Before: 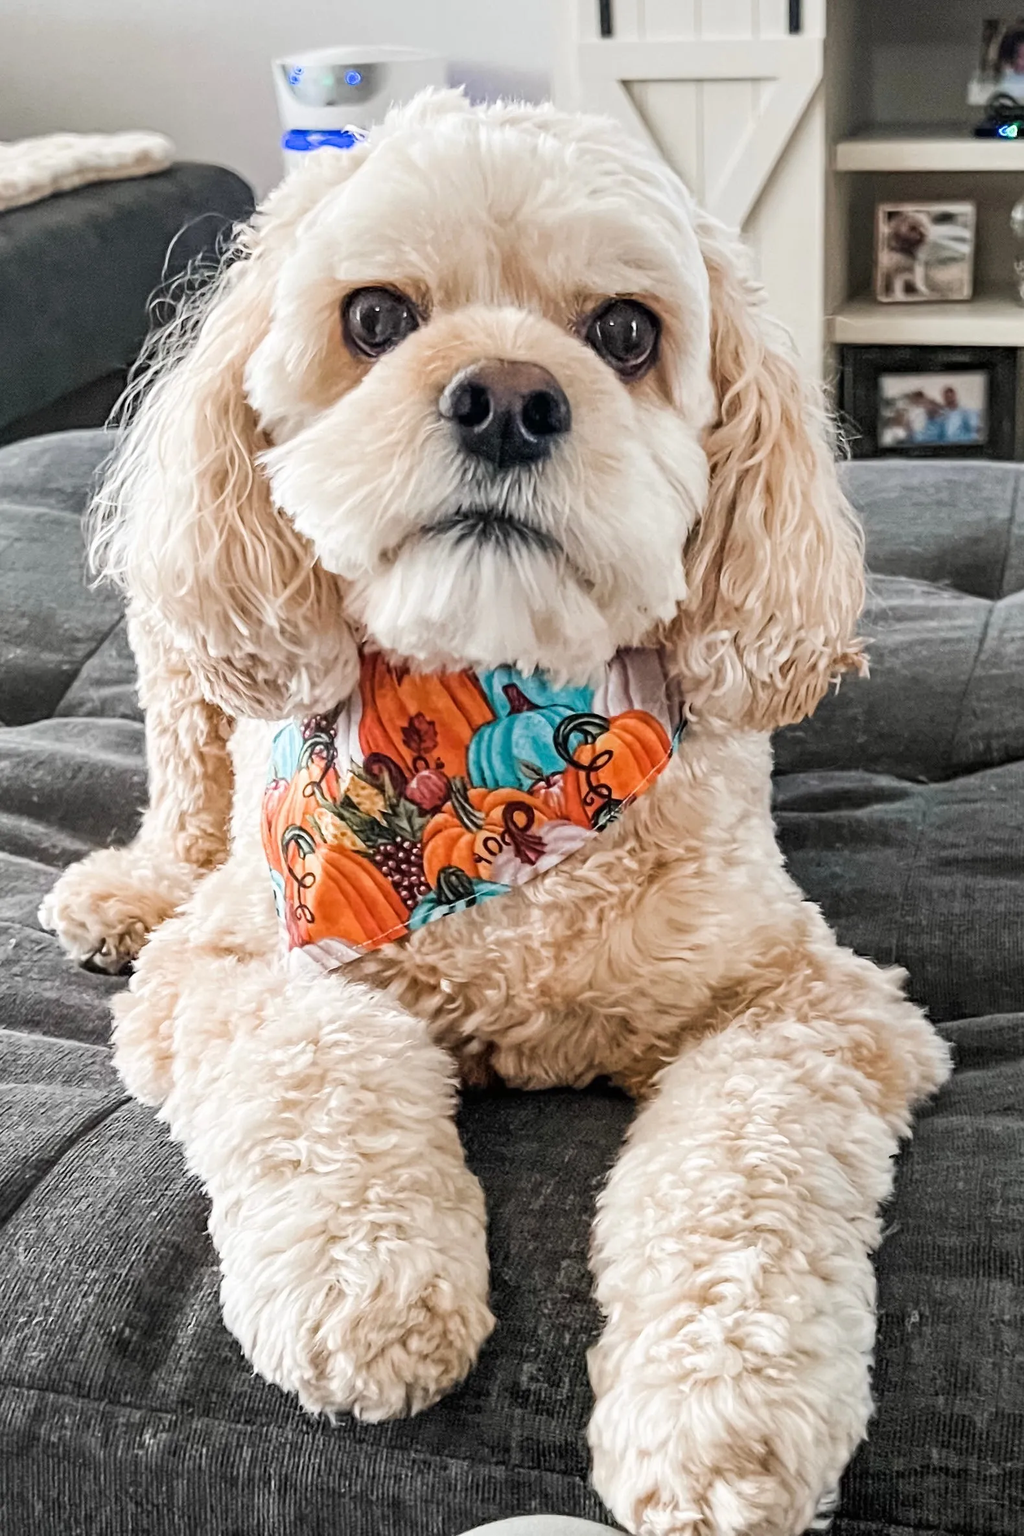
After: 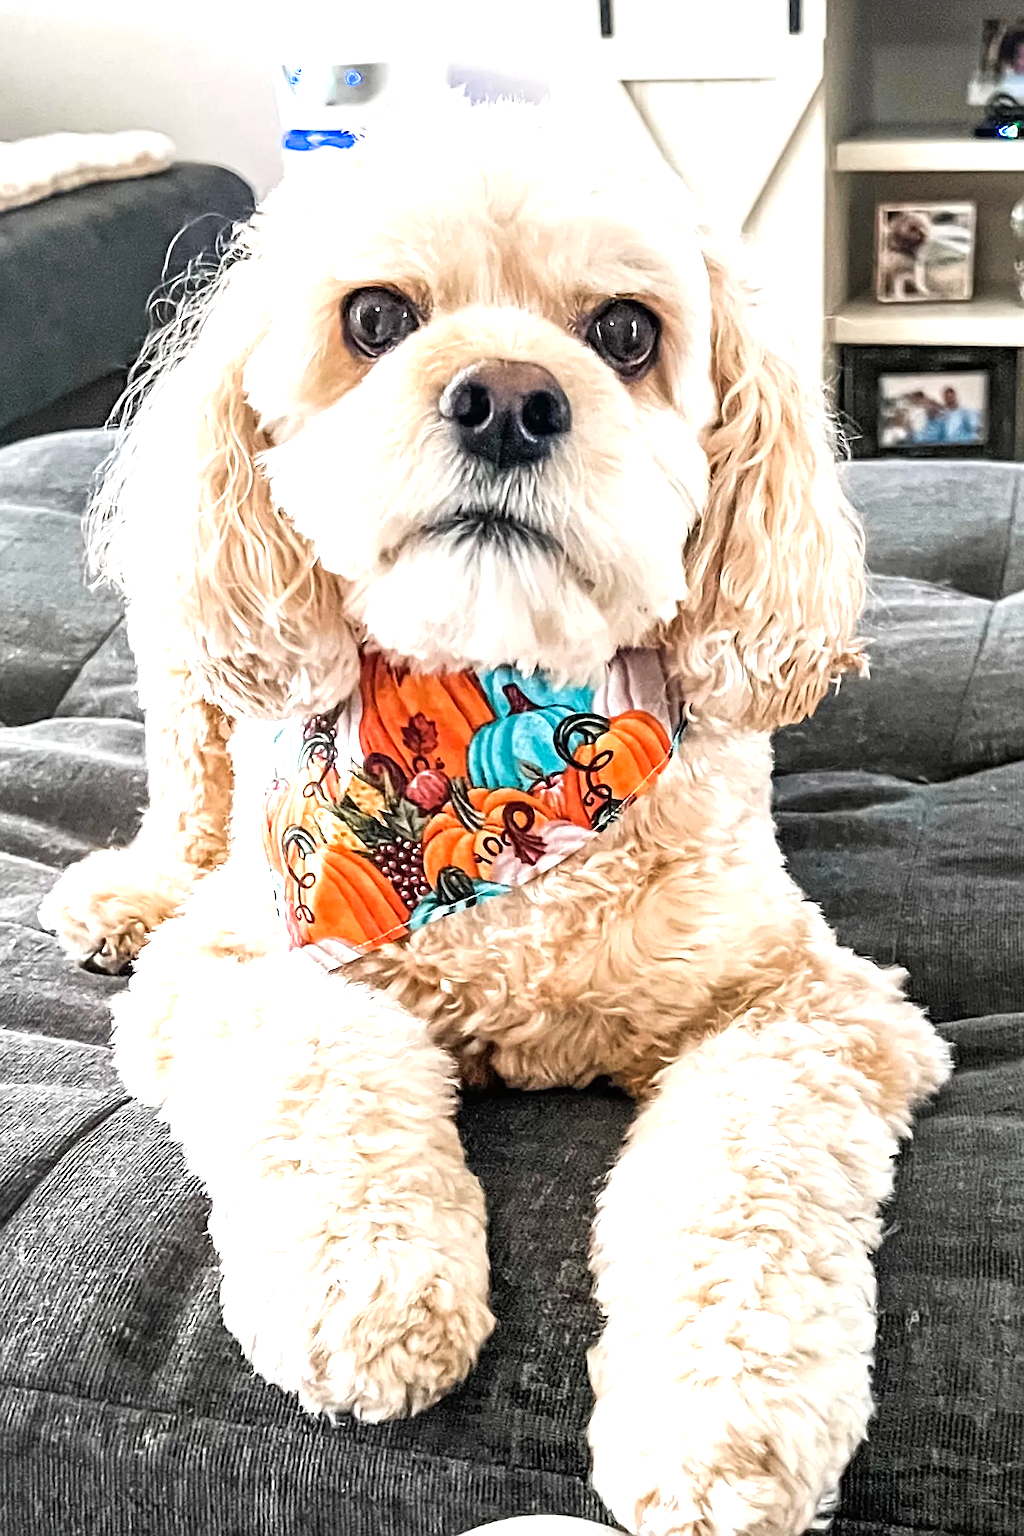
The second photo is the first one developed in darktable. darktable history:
sharpen: on, module defaults
levels: levels [0, 0.394, 0.787]
